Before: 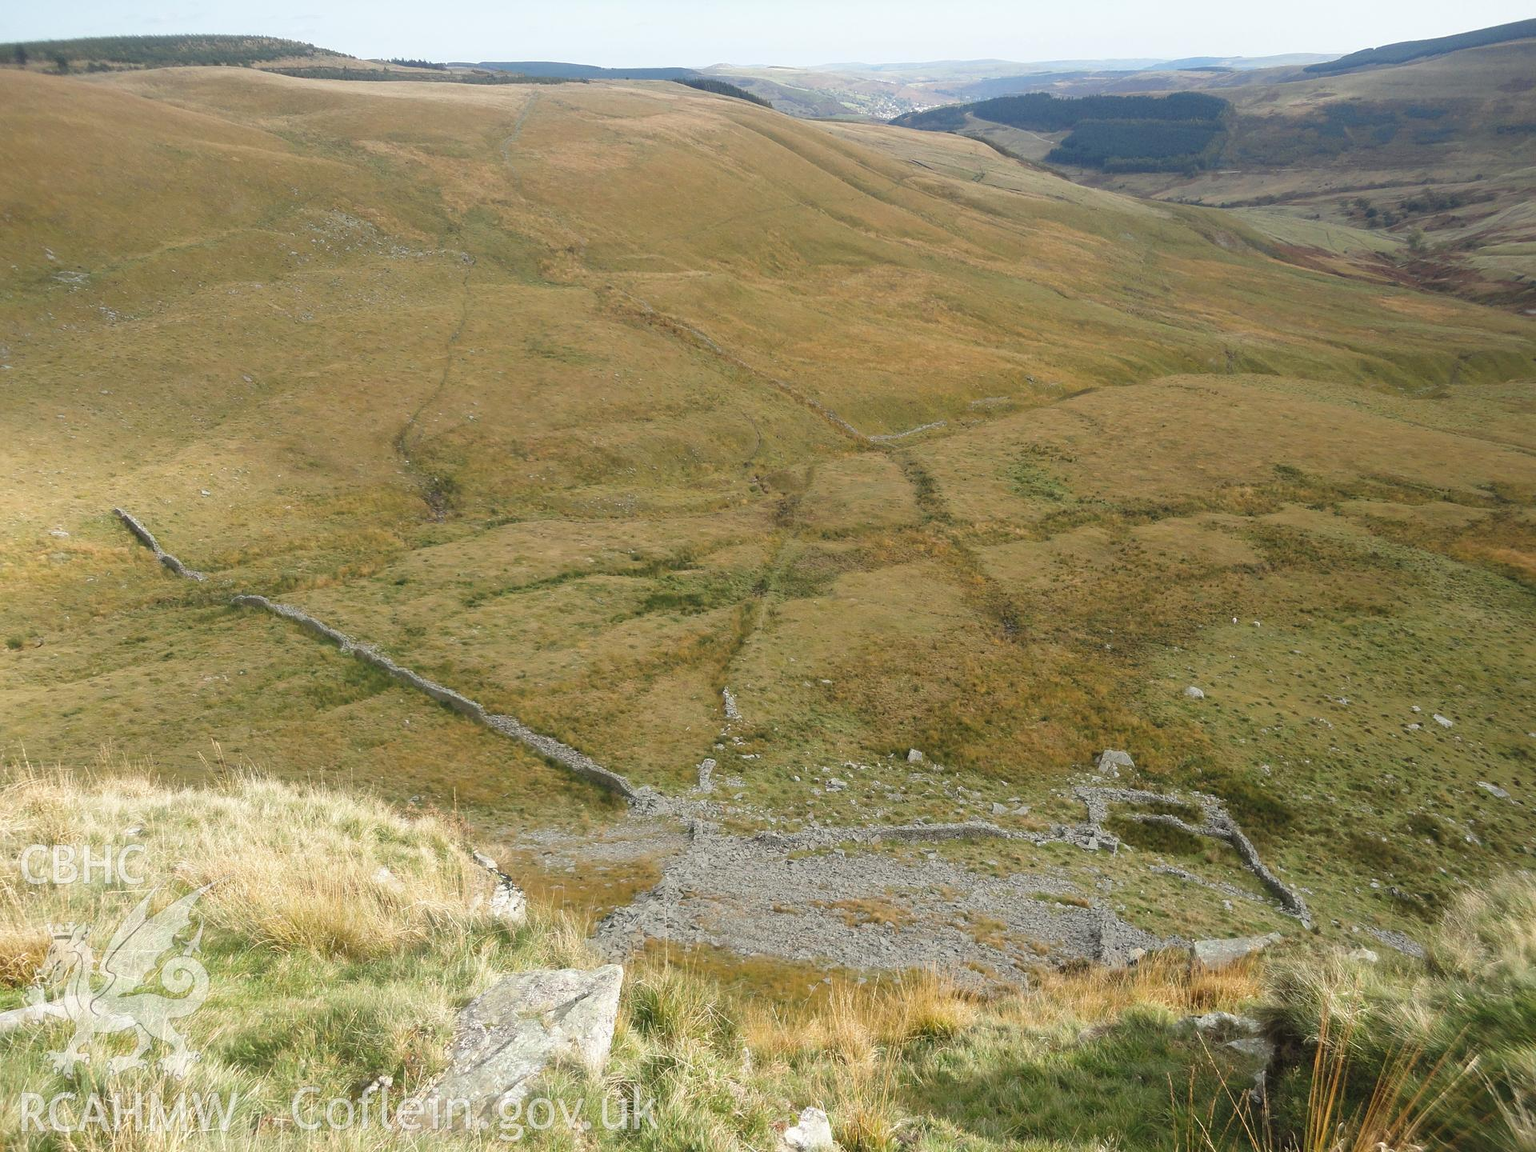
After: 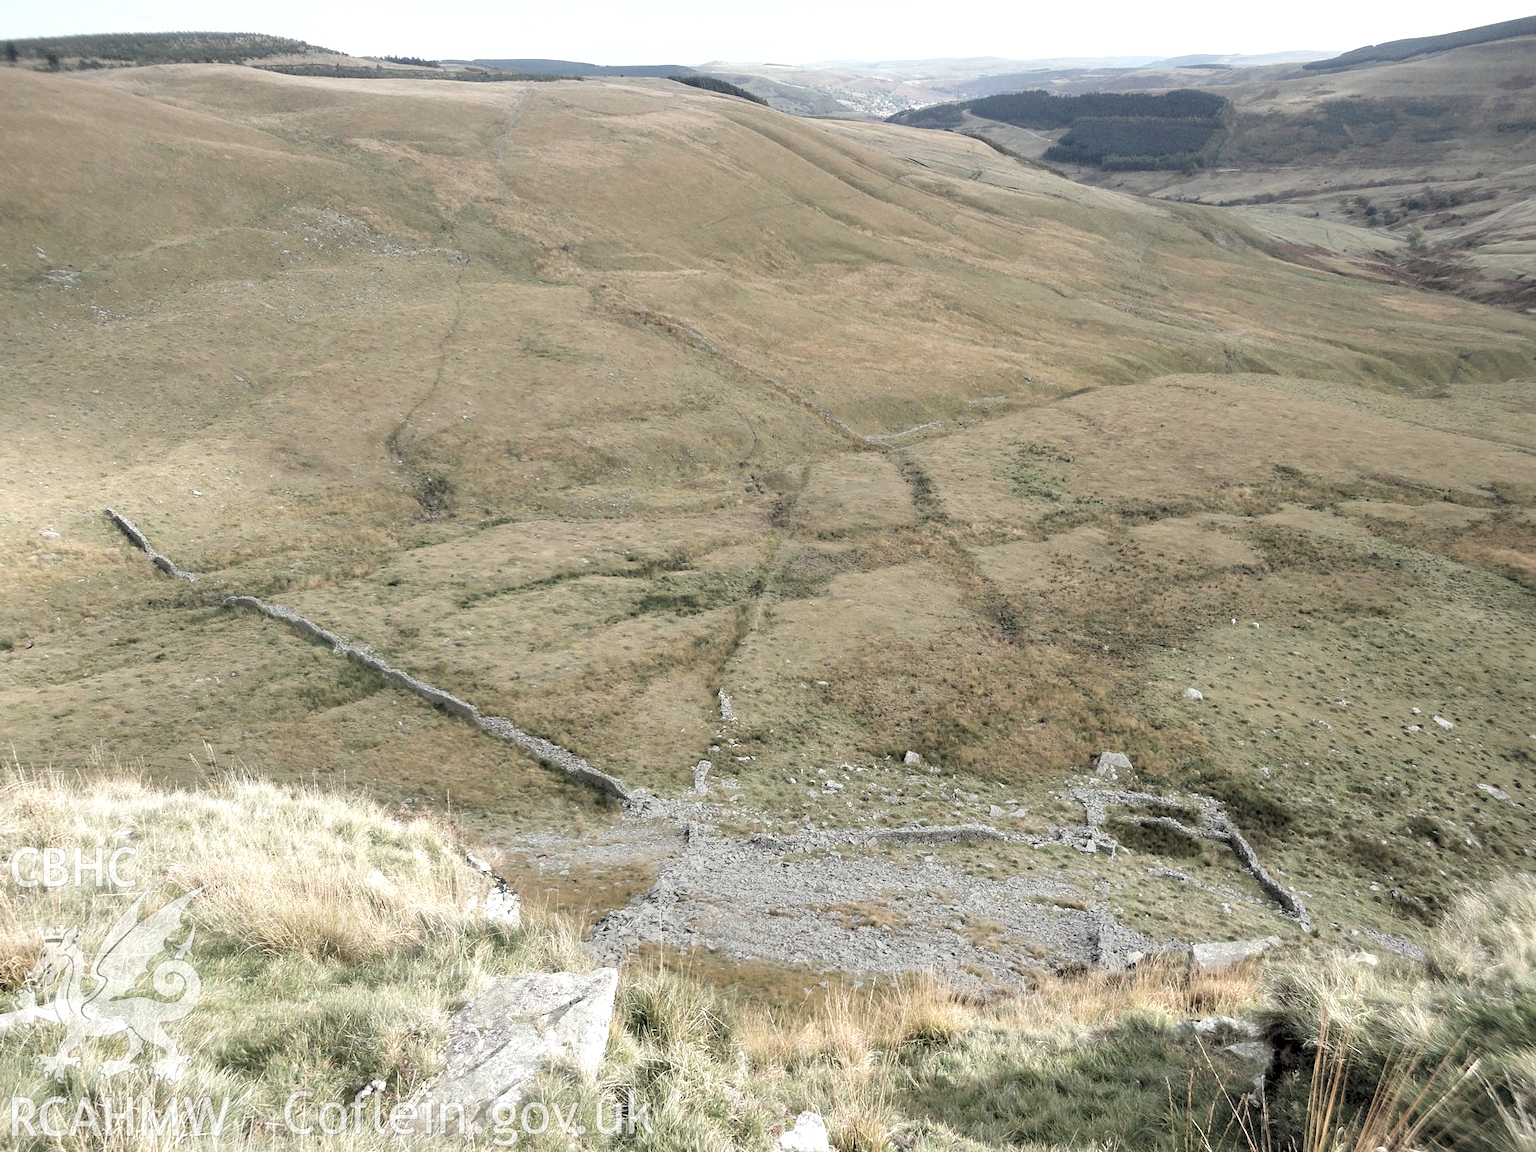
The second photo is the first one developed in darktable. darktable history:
contrast equalizer: y [[0.6 ×6], [0.55 ×6], [0 ×6], [0 ×6], [0 ×6]]
crop and rotate: left 0.641%, top 0.299%, bottom 0.311%
contrast brightness saturation: brightness 0.182, saturation -0.493
